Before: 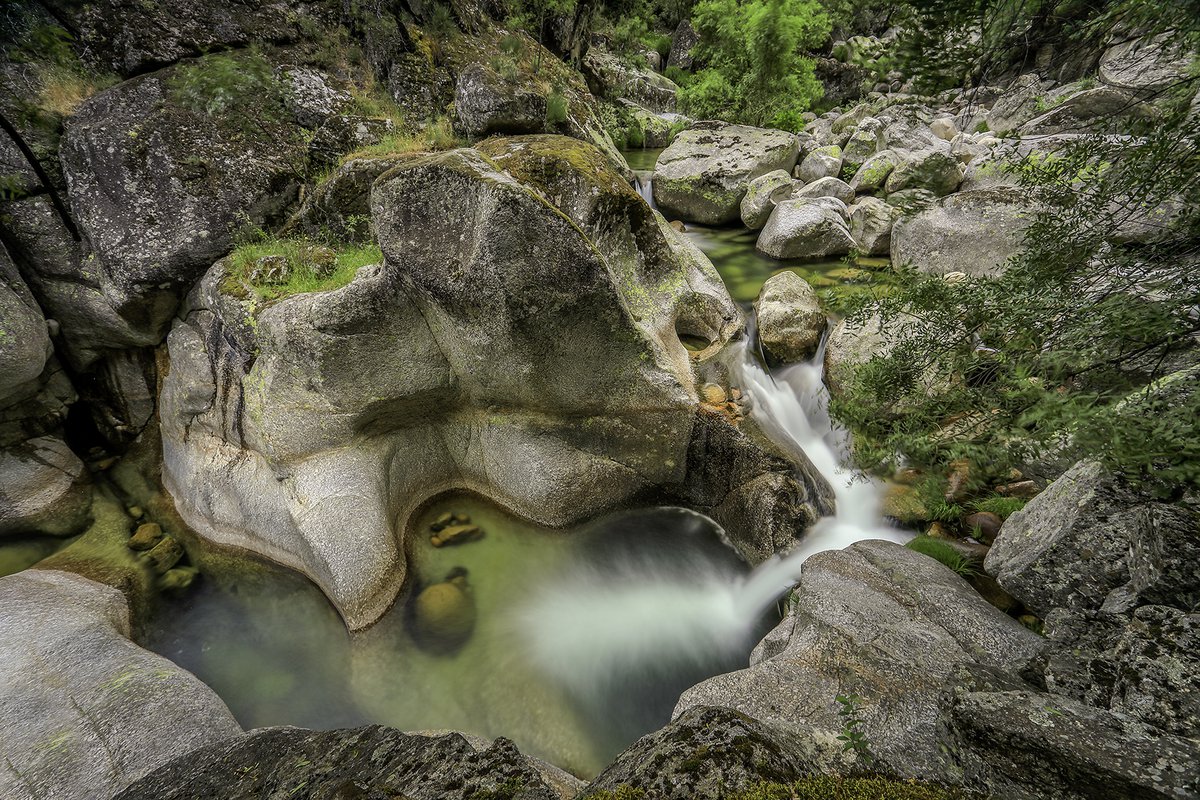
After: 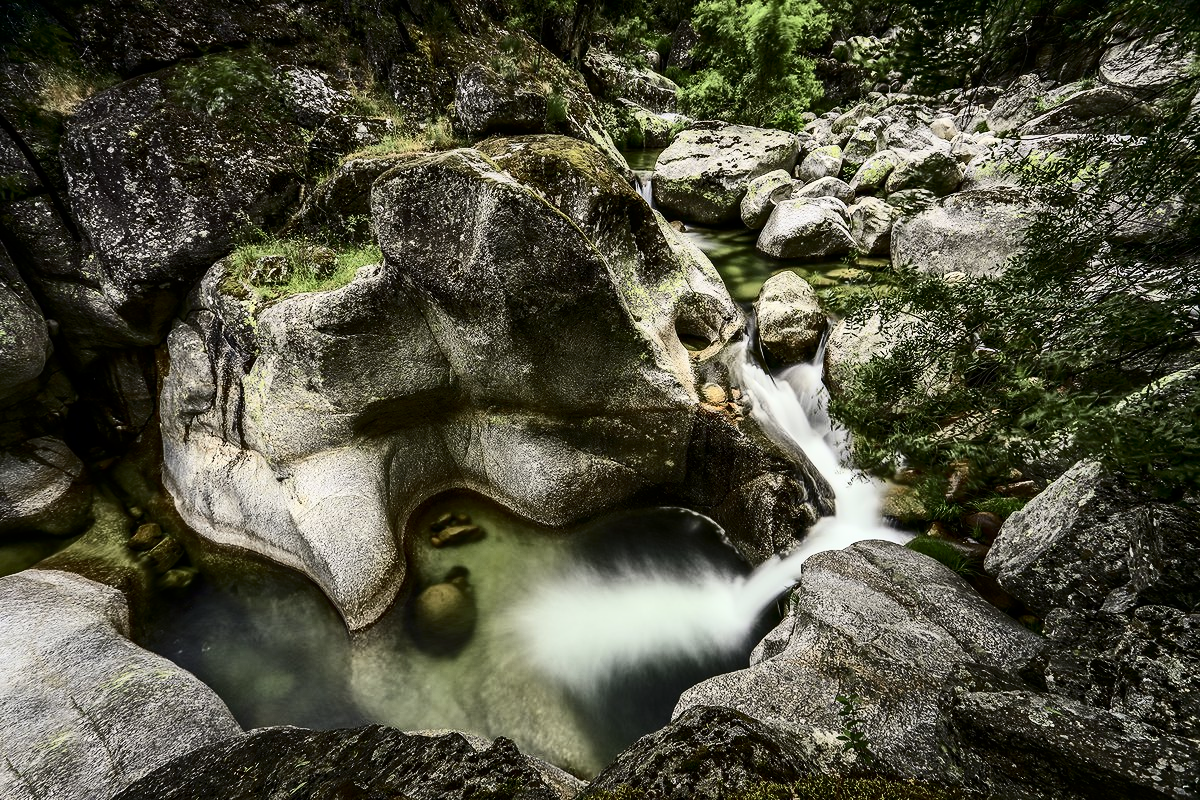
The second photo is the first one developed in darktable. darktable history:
contrast brightness saturation: contrast 0.507, saturation -0.1
